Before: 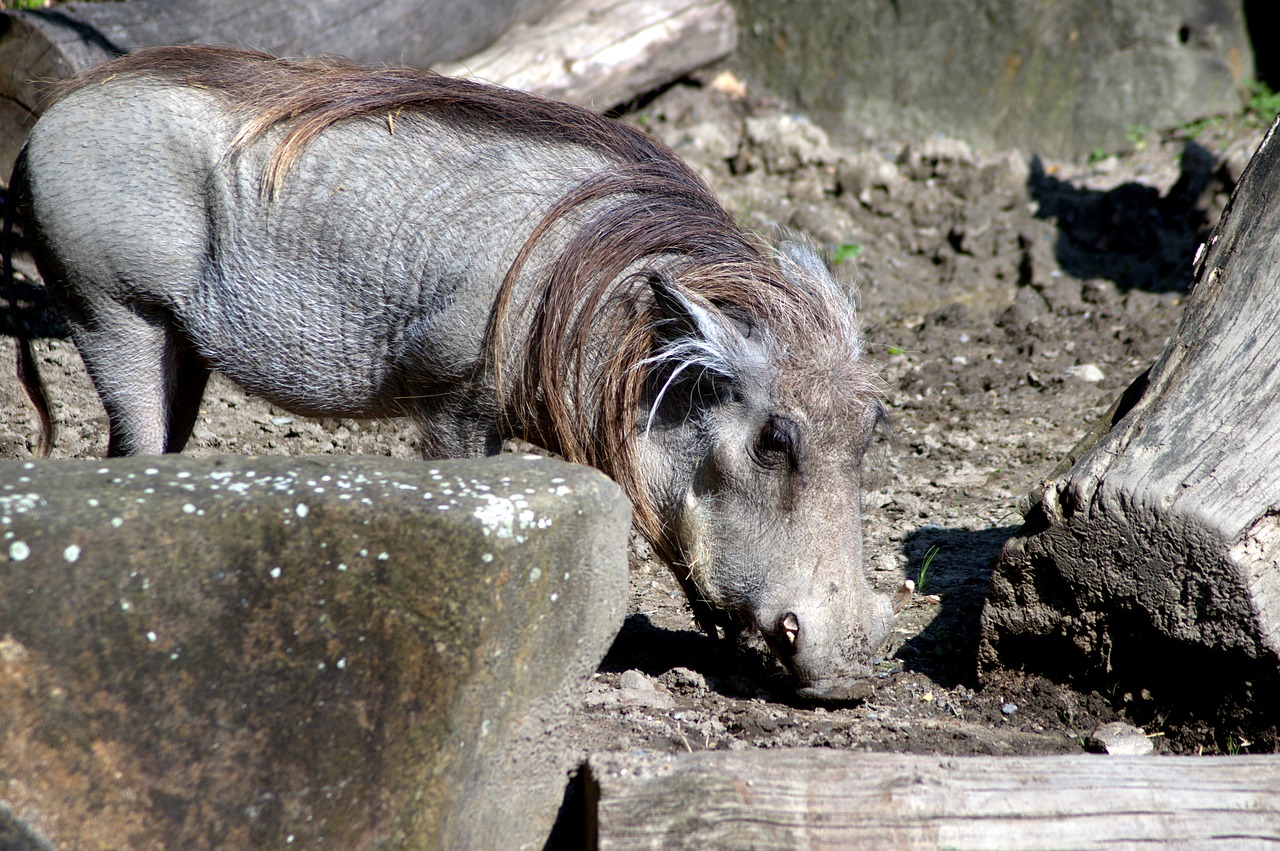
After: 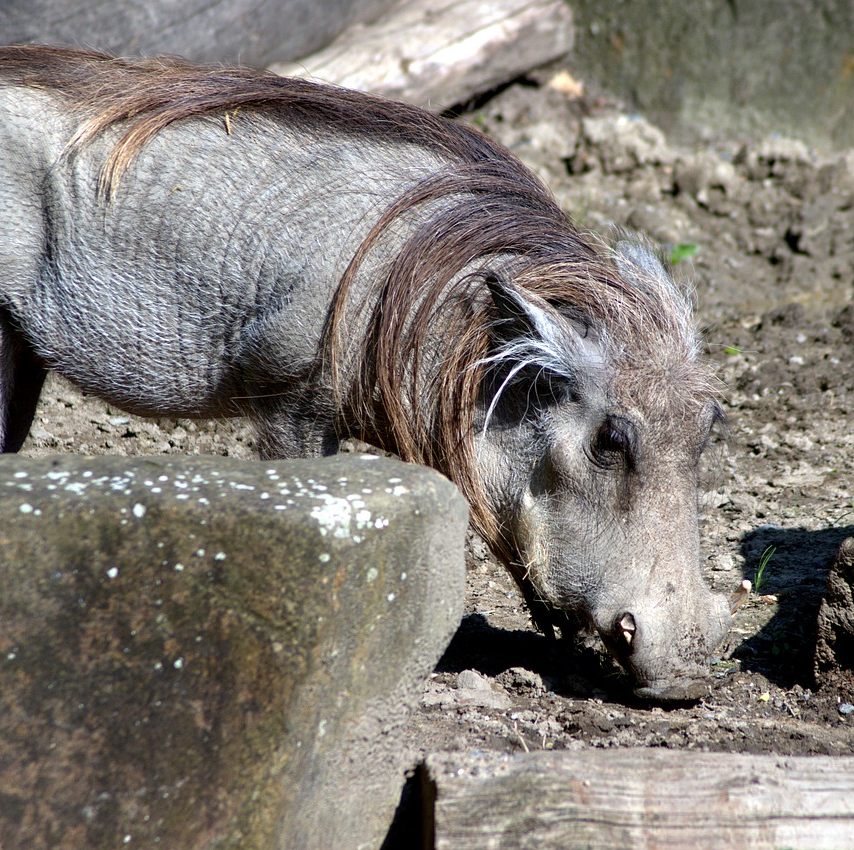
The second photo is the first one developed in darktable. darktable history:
crop and rotate: left 12.781%, right 20.465%
exposure: compensate highlight preservation false
